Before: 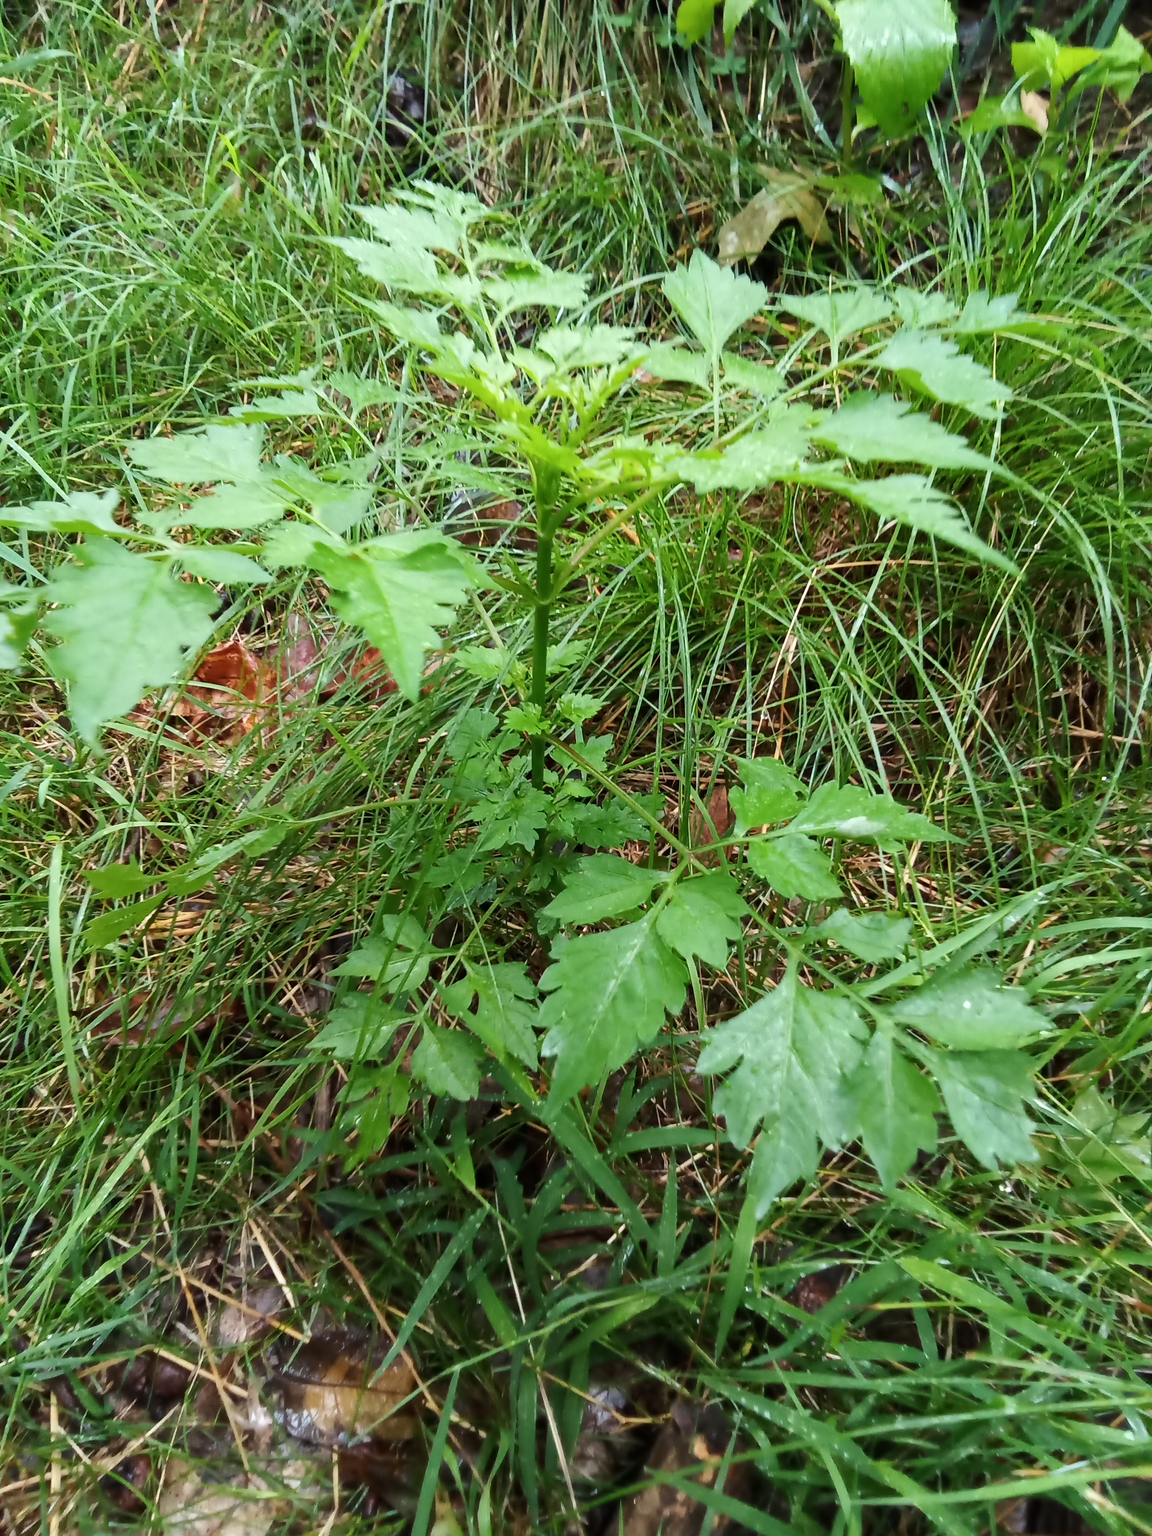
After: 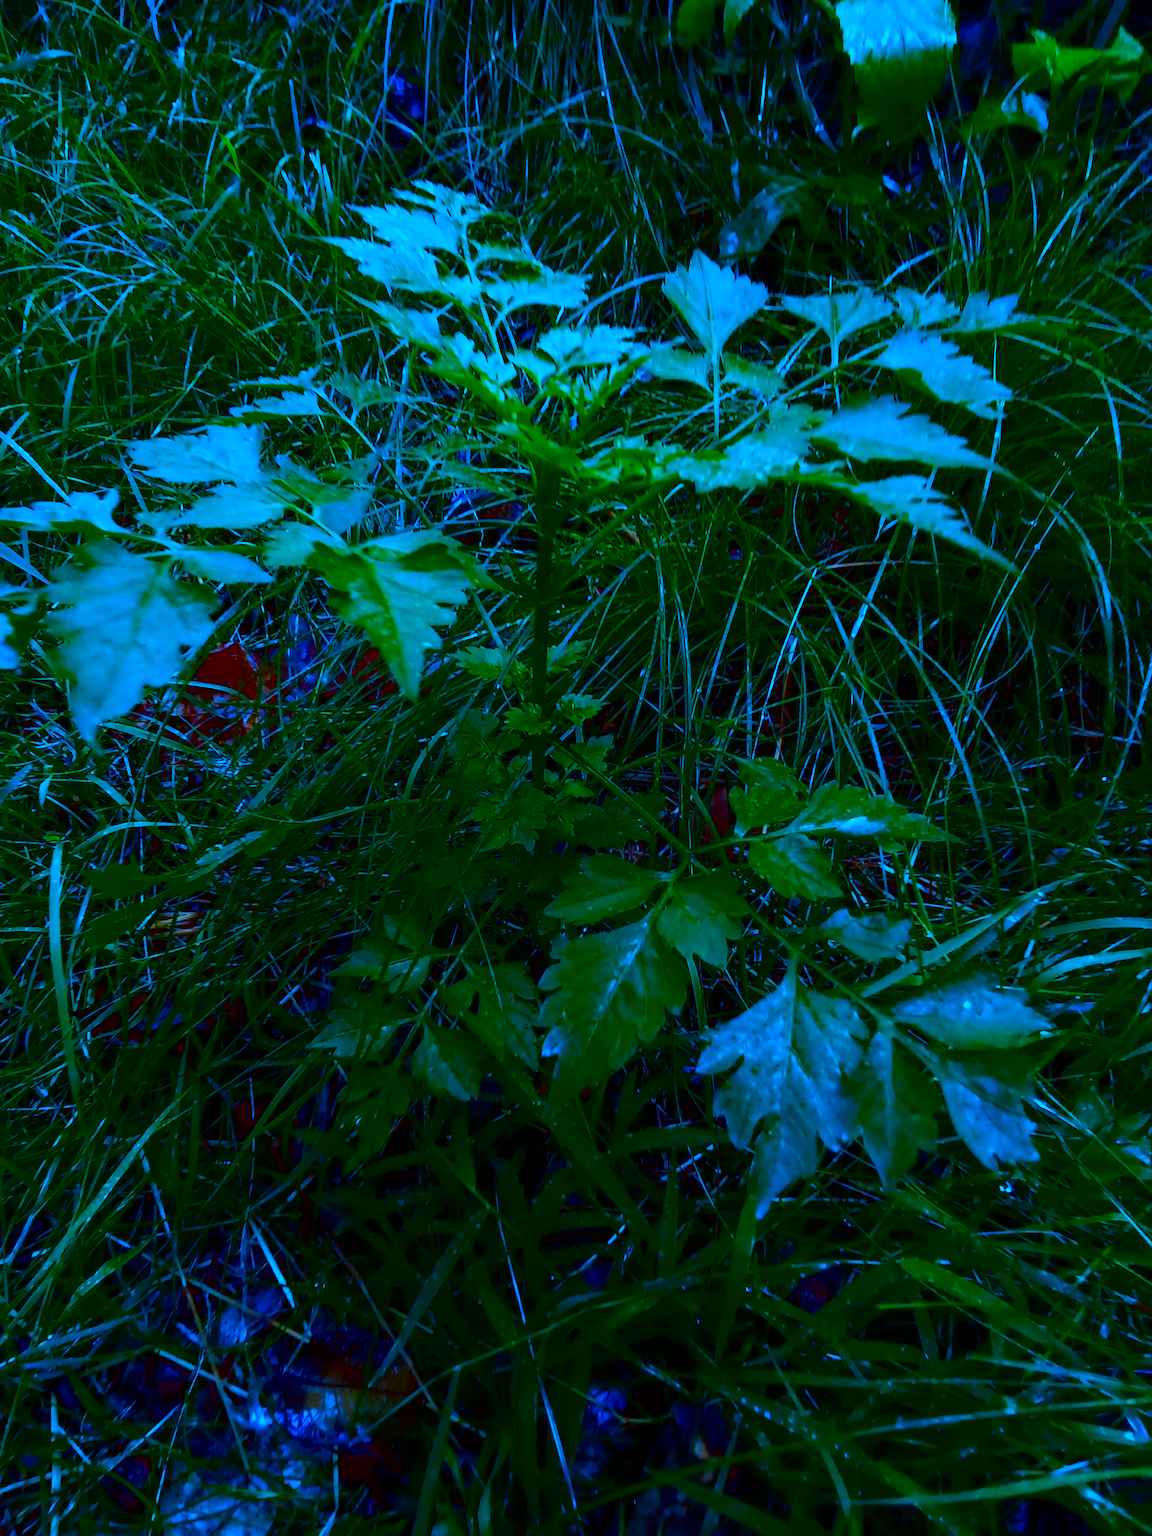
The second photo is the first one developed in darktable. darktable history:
white balance: red 0.766, blue 1.537
exposure: black level correction 0.009, exposure -0.159 EV, compensate highlight preservation false
contrast brightness saturation: brightness -1, saturation 1
